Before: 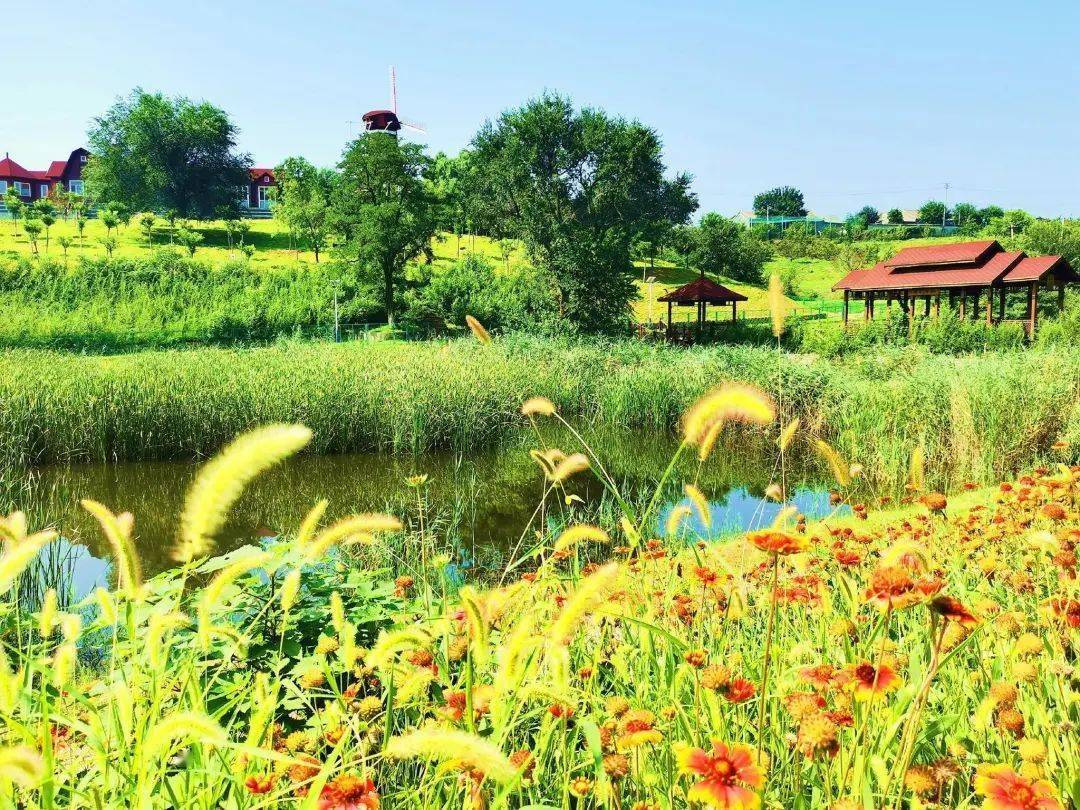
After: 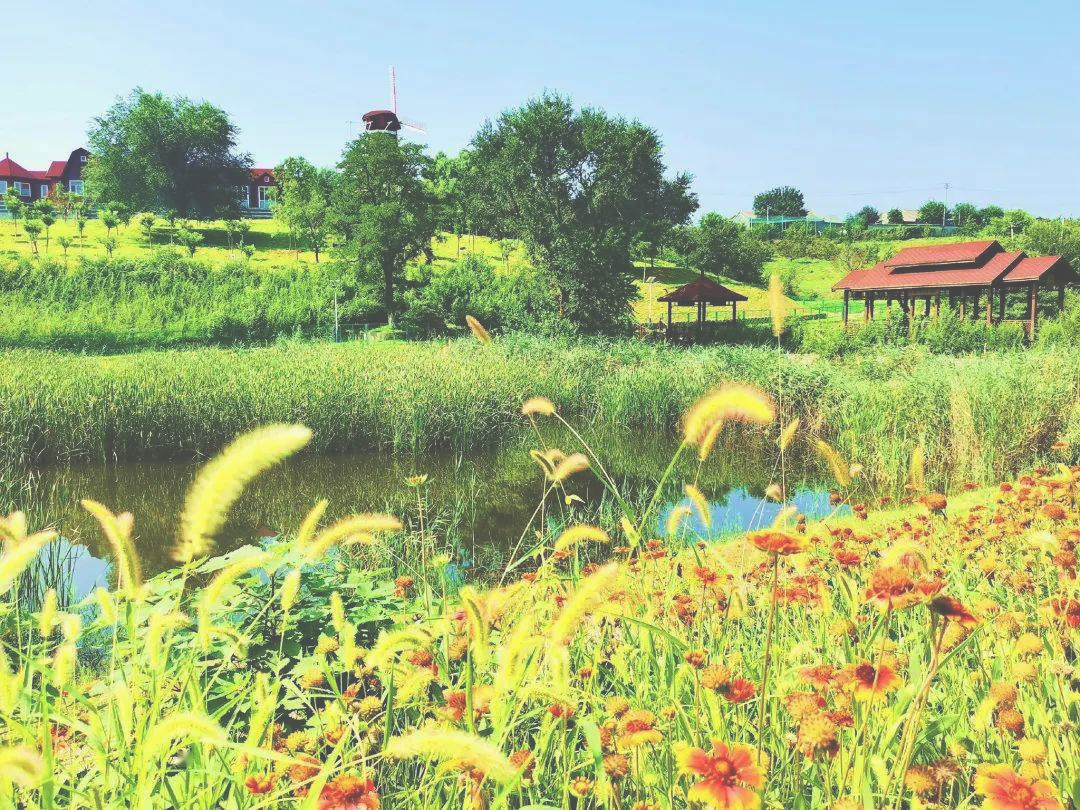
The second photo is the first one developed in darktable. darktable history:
exposure: black level correction -0.06, exposure -0.049 EV, compensate highlight preservation false
